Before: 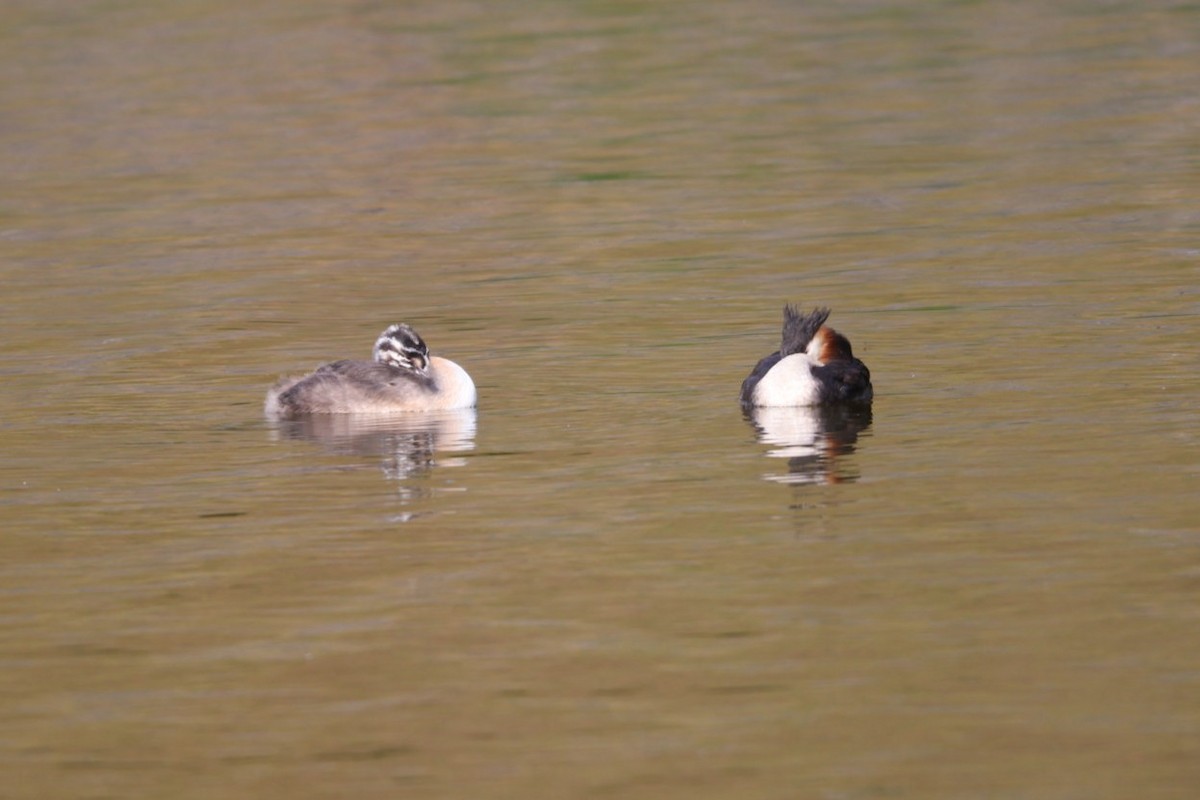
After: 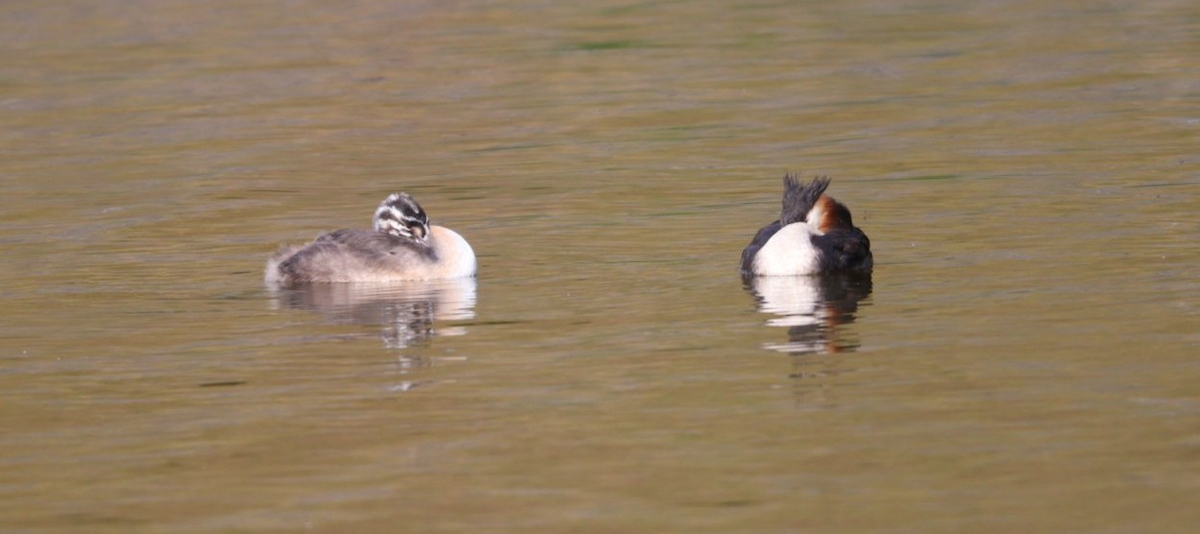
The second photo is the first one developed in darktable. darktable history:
crop: top 16.463%, bottom 16.762%
